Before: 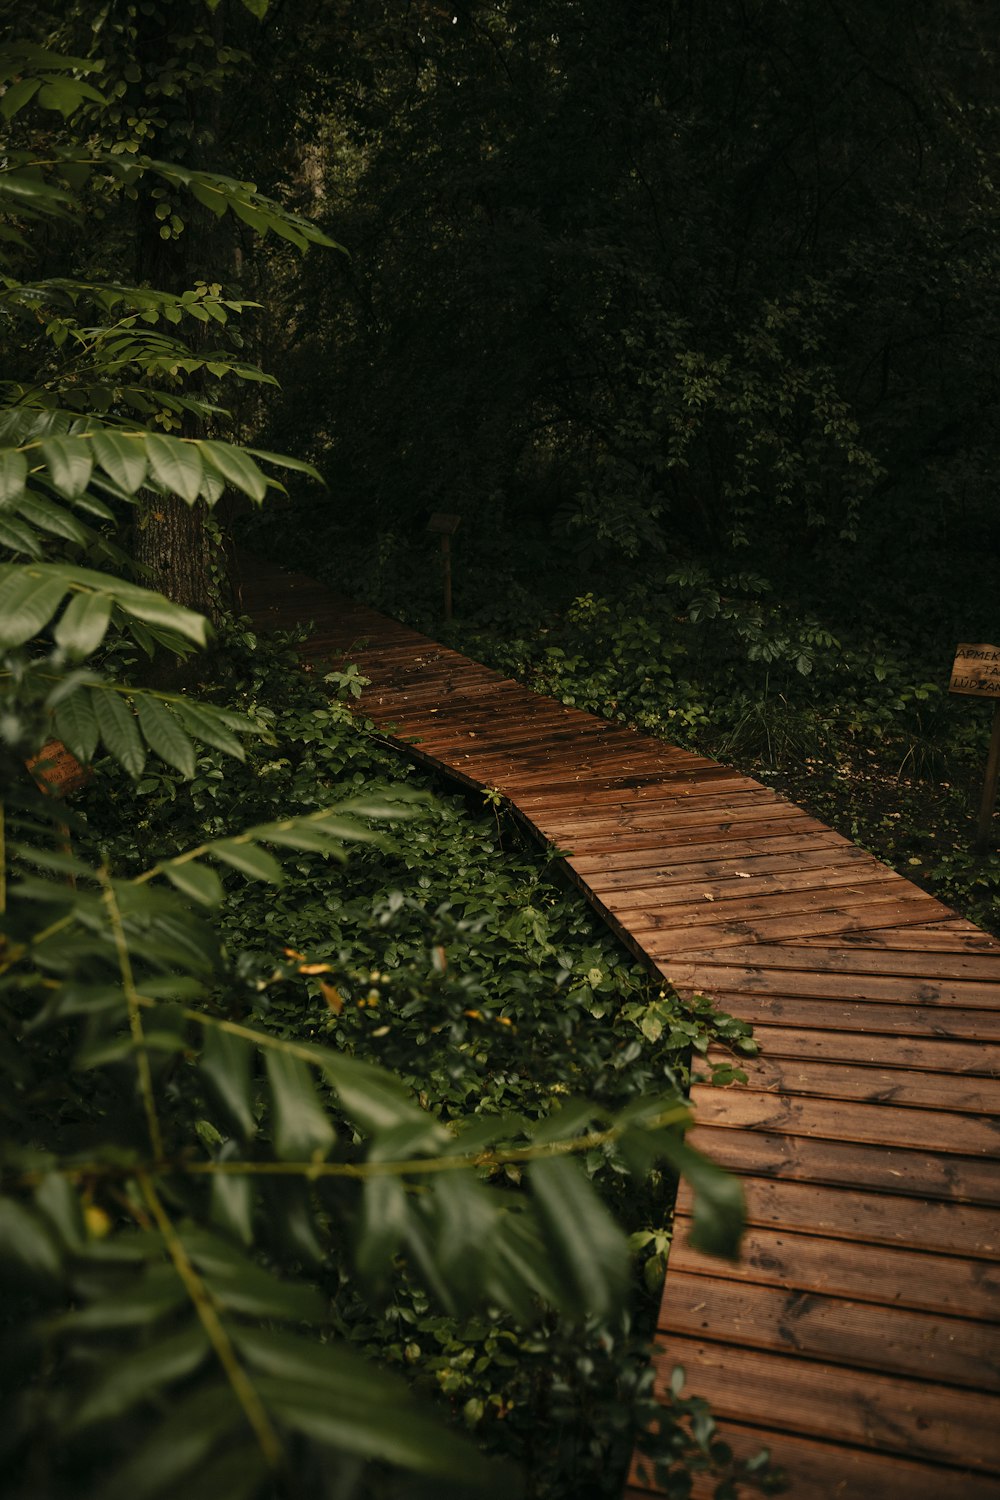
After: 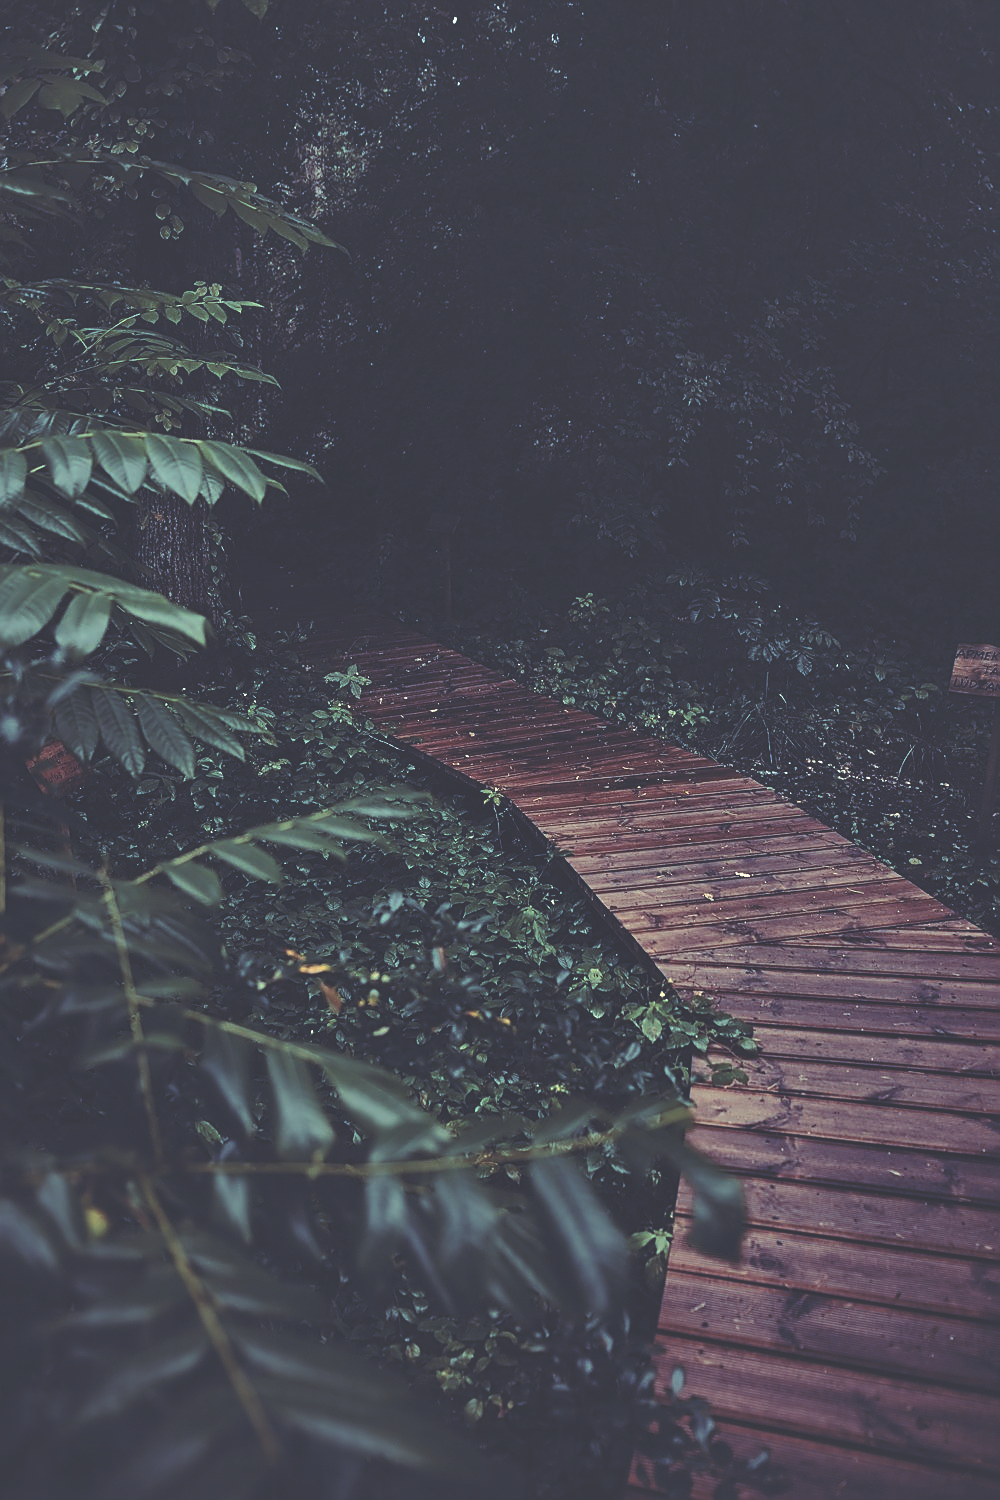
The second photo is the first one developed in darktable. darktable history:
sharpen: radius 1.4, amount 1.25, threshold 0.7
rgb curve: curves: ch0 [(0, 0.186) (0.314, 0.284) (0.576, 0.466) (0.805, 0.691) (0.936, 0.886)]; ch1 [(0, 0.186) (0.314, 0.284) (0.581, 0.534) (0.771, 0.746) (0.936, 0.958)]; ch2 [(0, 0.216) (0.275, 0.39) (1, 1)], mode RGB, independent channels, compensate middle gray true, preserve colors none
shadows and highlights: radius 264.75, soften with gaussian
